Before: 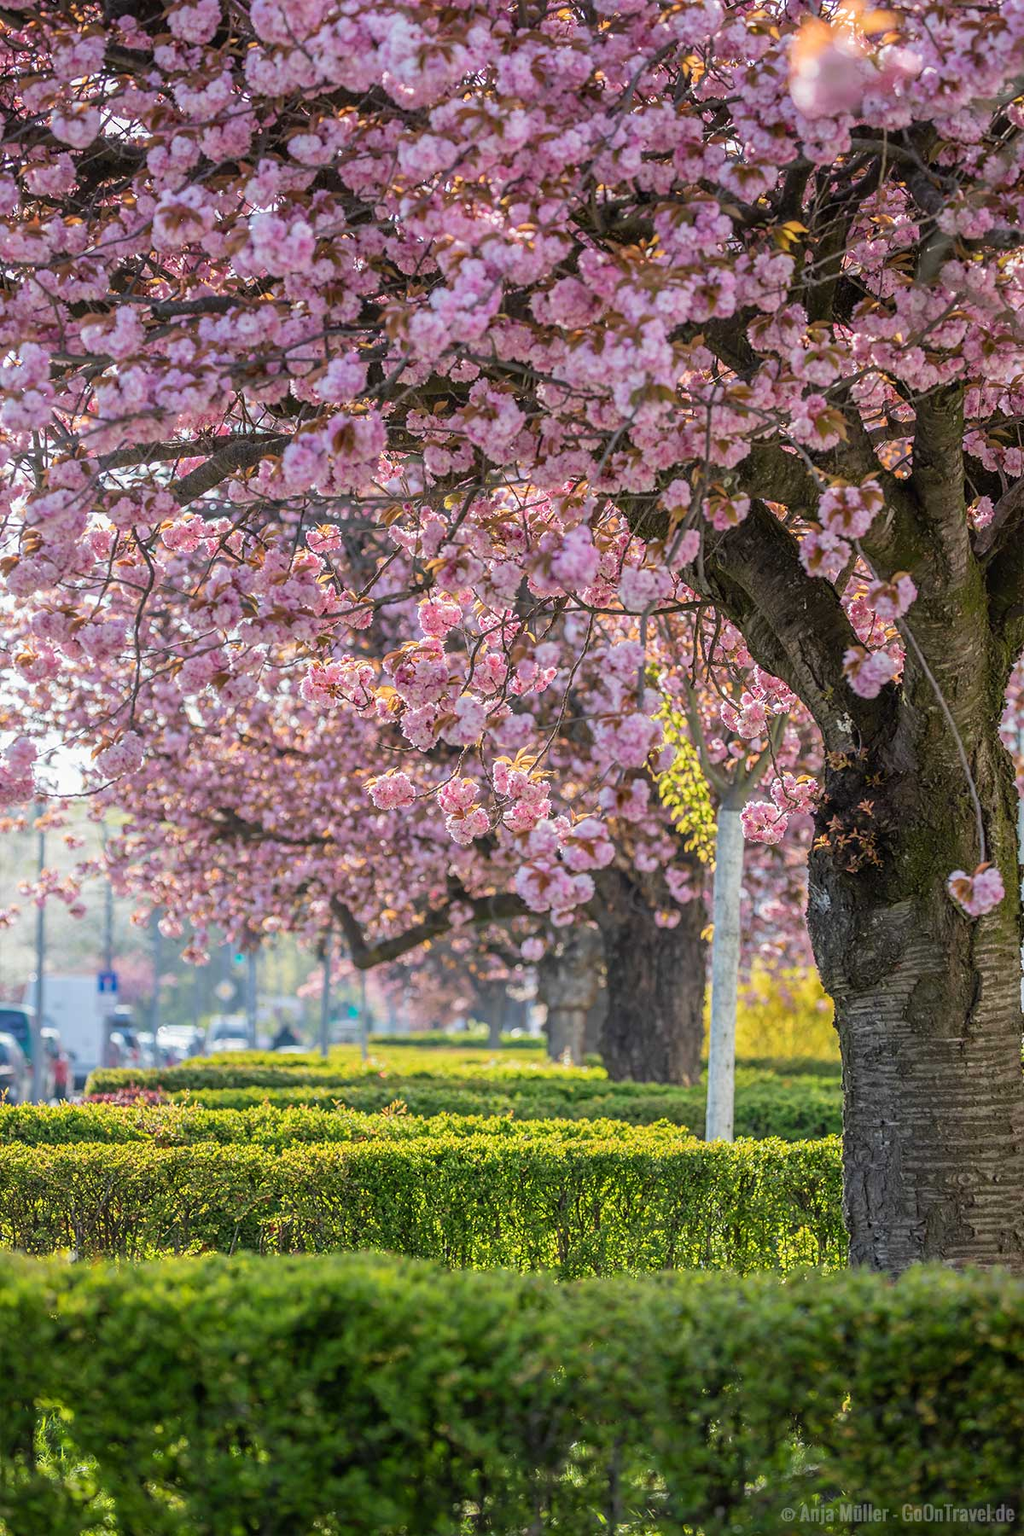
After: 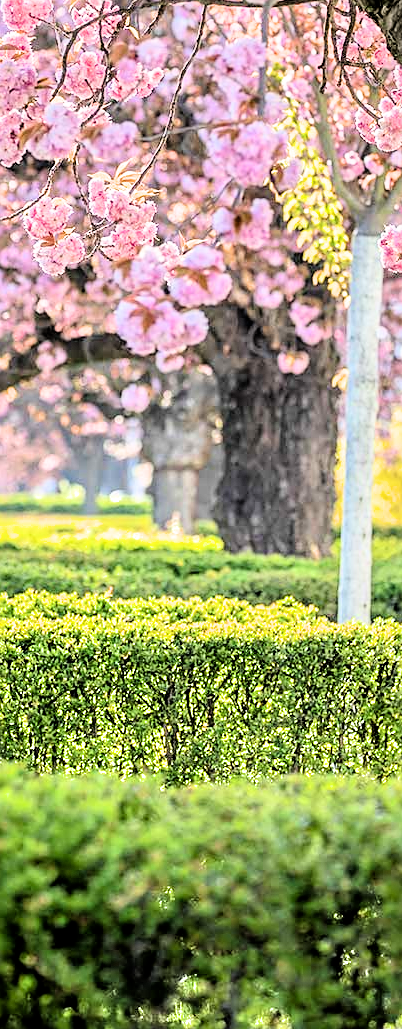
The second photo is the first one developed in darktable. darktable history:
crop: left 40.79%, top 39.669%, right 25.678%, bottom 3.161%
local contrast: mode bilateral grid, contrast 20, coarseness 50, detail 102%, midtone range 0.2
sharpen: on, module defaults
filmic rgb: middle gray luminance 9.8%, black relative exposure -8.63 EV, white relative exposure 3.27 EV, target black luminance 0%, hardness 5.21, latitude 44.62%, contrast 1.311, highlights saturation mix 6.18%, shadows ↔ highlights balance 25.18%, color science v6 (2022)
tone equalizer: -7 EV 0.142 EV, -6 EV 0.621 EV, -5 EV 1.13 EV, -4 EV 1.32 EV, -3 EV 1.15 EV, -2 EV 0.6 EV, -1 EV 0.148 EV, smoothing diameter 2.2%, edges refinement/feathering 22.2, mask exposure compensation -1.57 EV, filter diffusion 5
